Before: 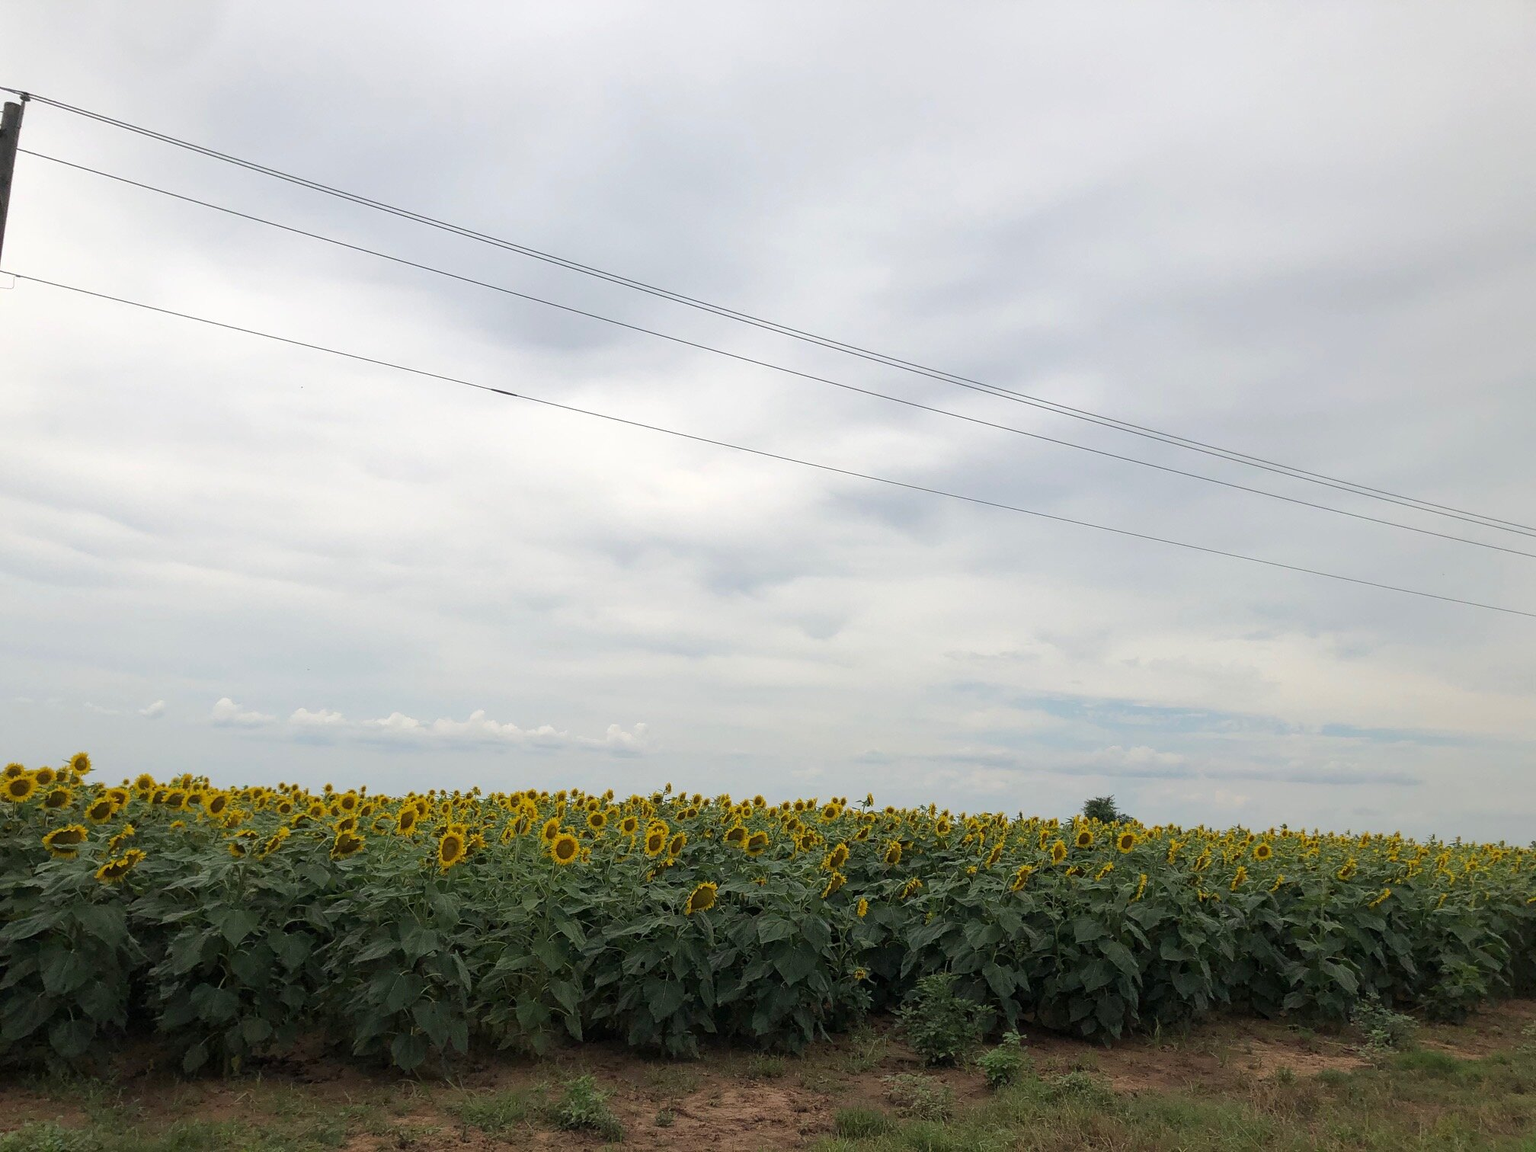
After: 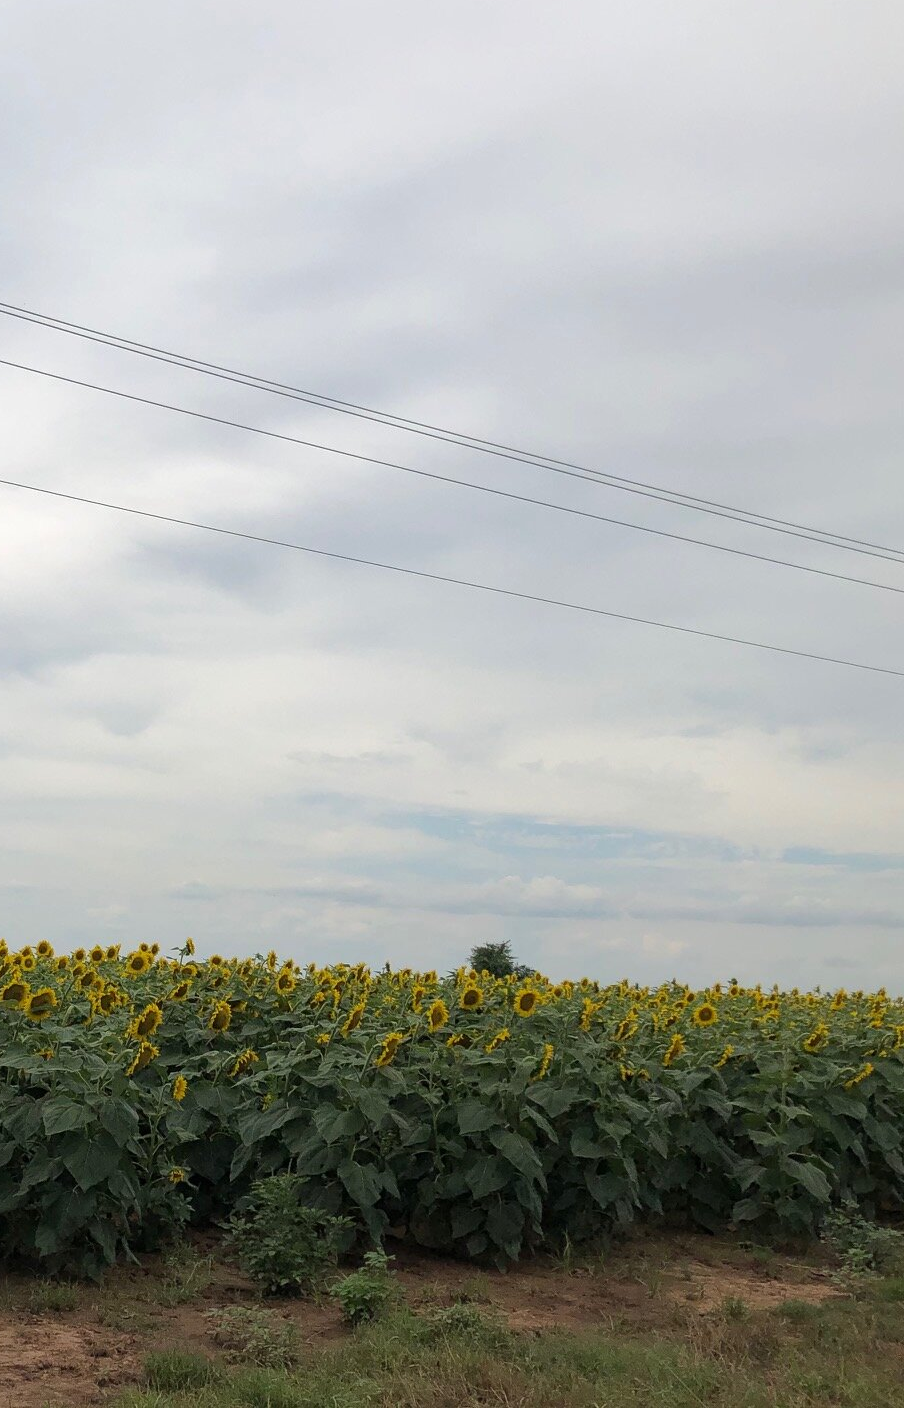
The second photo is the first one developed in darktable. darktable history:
crop: left 47.227%, top 6.833%, right 7.921%
